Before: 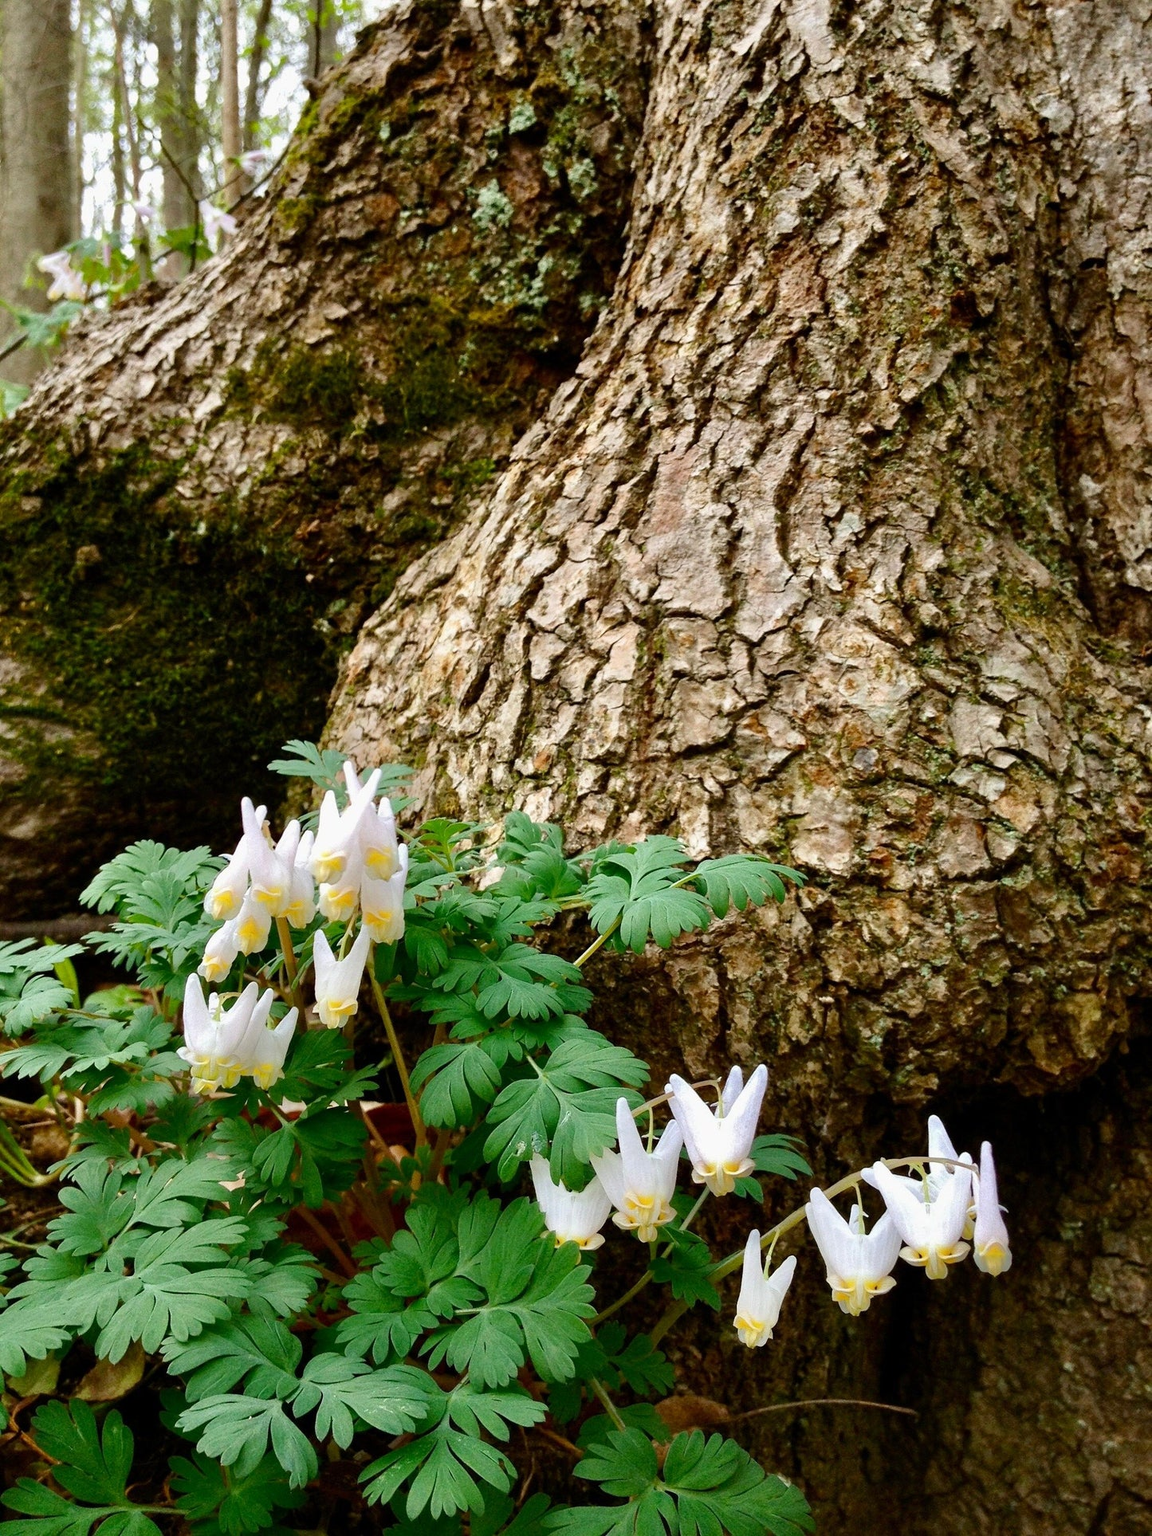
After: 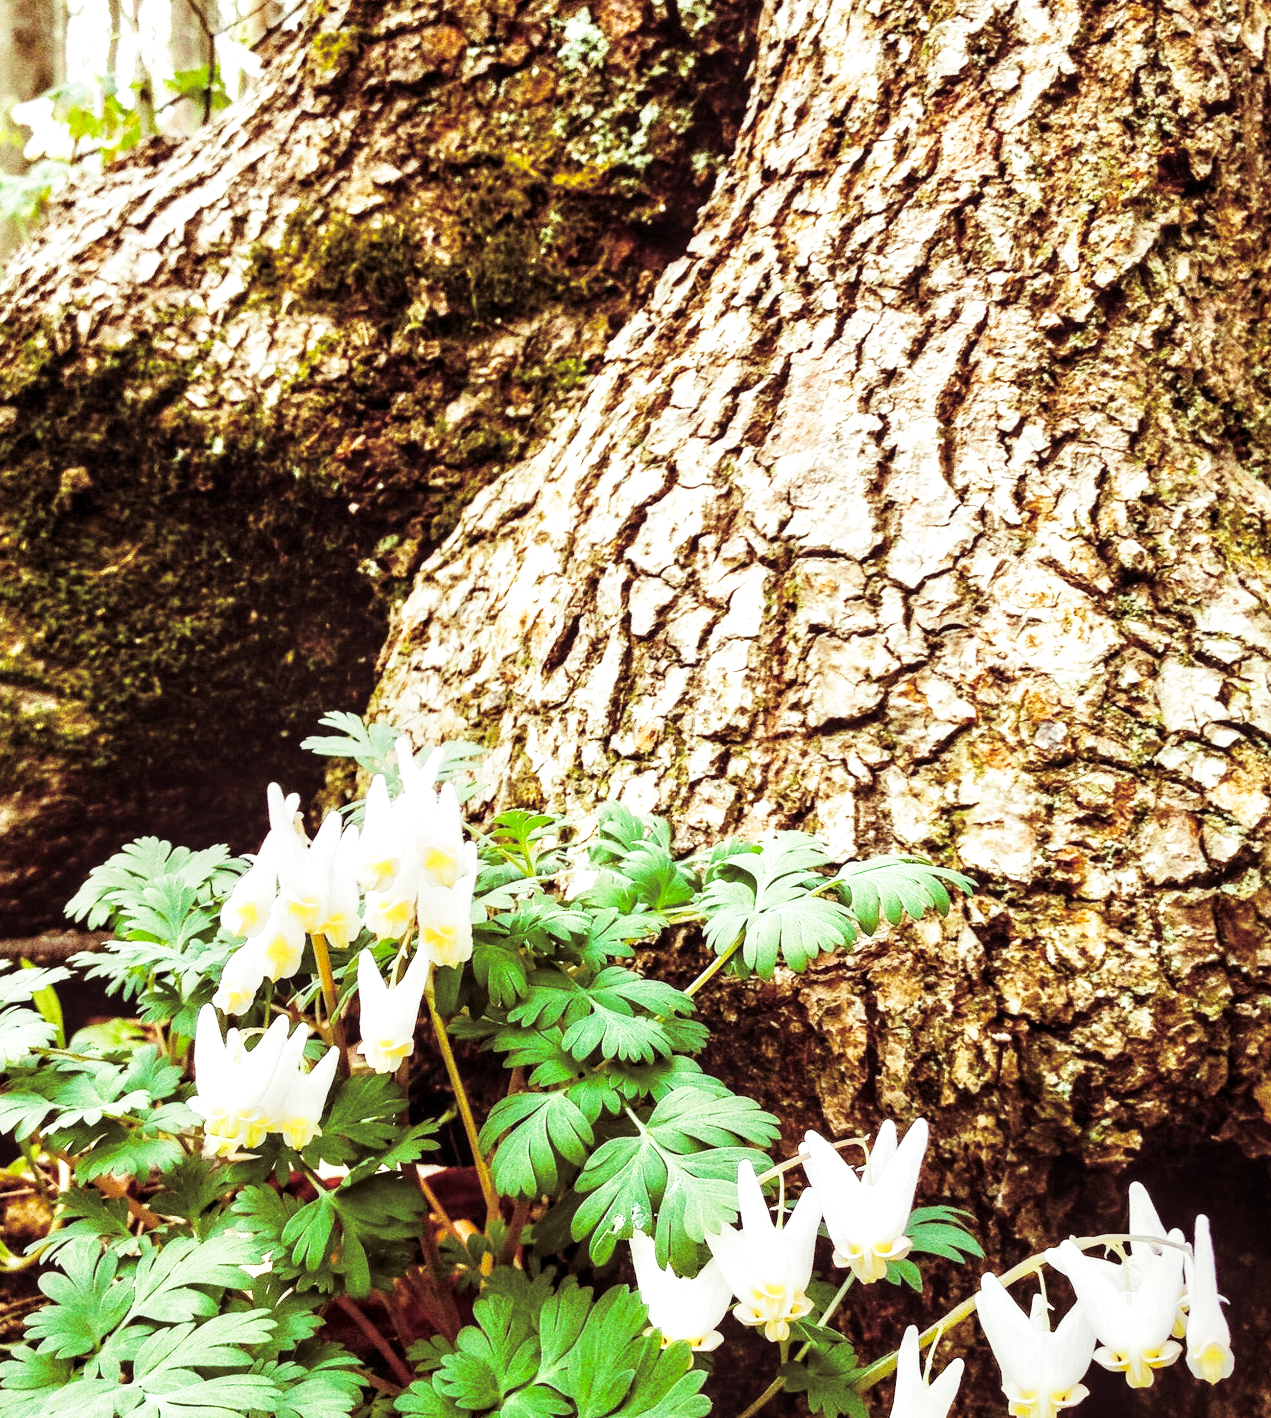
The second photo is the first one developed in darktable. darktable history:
split-toning: on, module defaults
exposure: exposure 0.943 EV, compensate highlight preservation false
base curve: curves: ch0 [(0, 0) (0.028, 0.03) (0.121, 0.232) (0.46, 0.748) (0.859, 0.968) (1, 1)], preserve colors none
local contrast: detail 130%
crop and rotate: left 2.425%, top 11.305%, right 9.6%, bottom 15.08%
